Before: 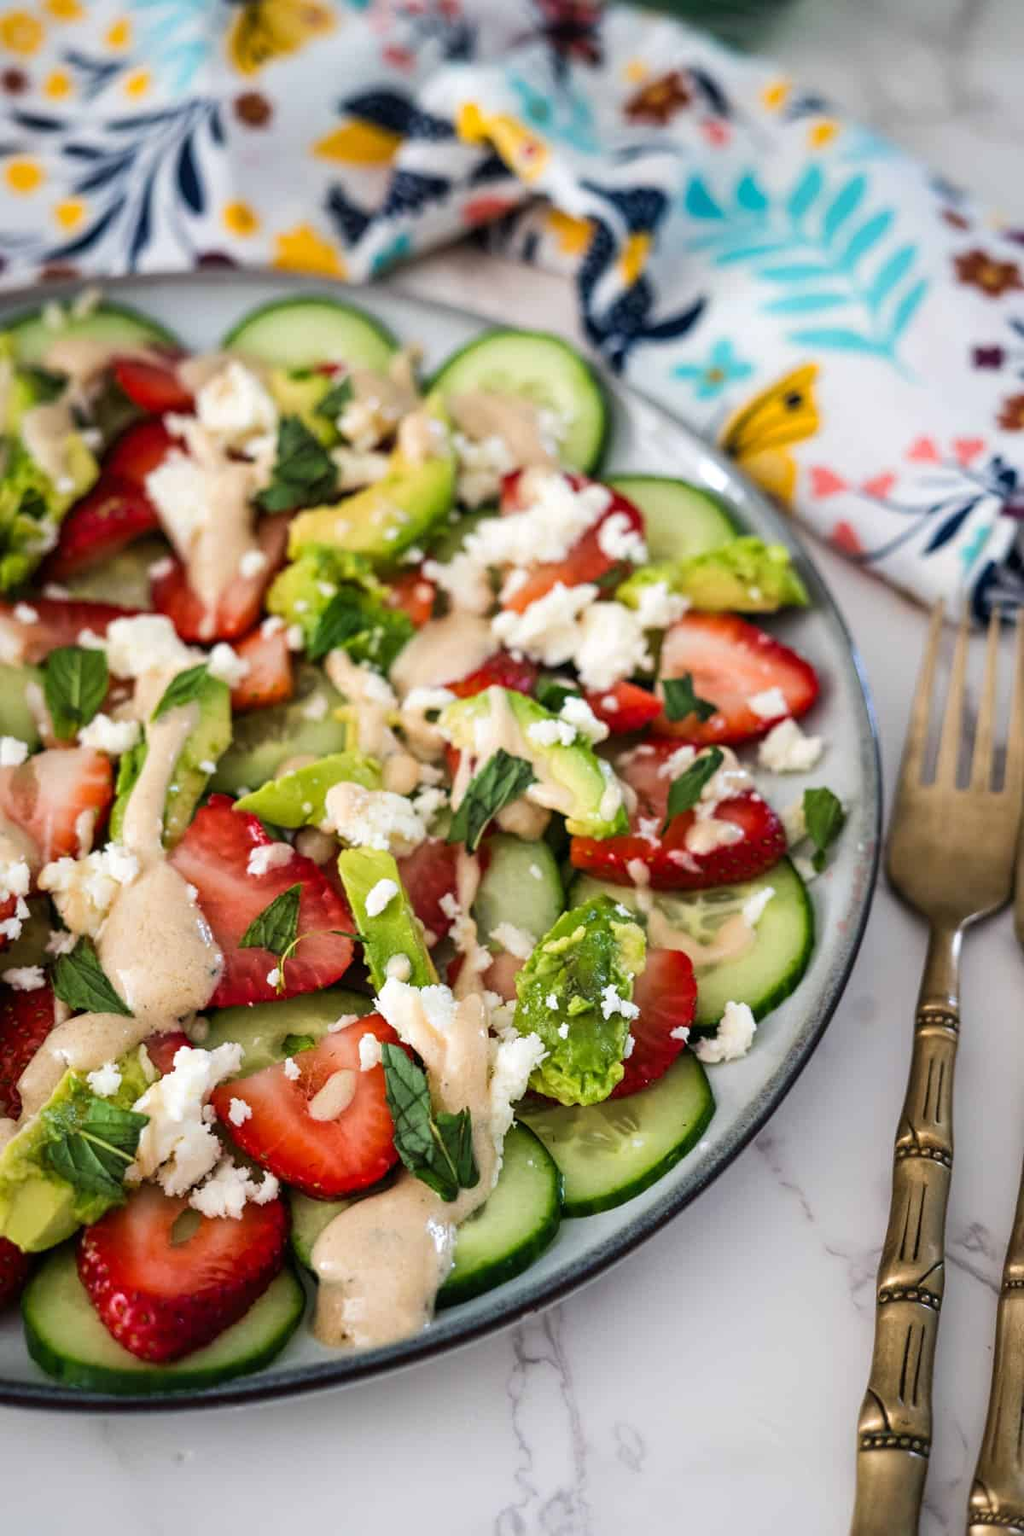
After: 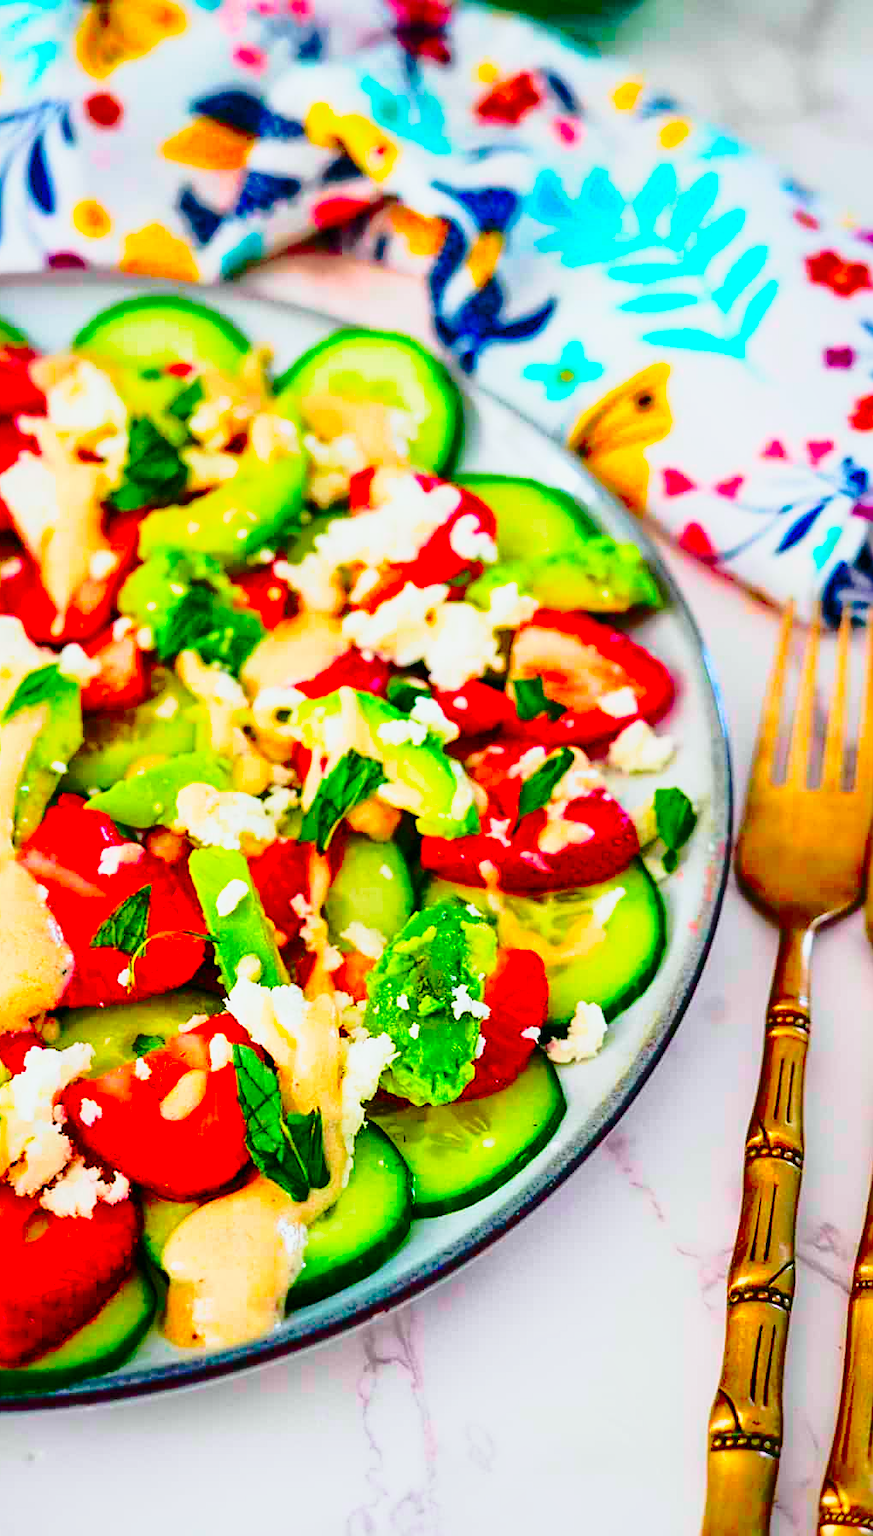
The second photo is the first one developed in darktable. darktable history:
sharpen: on, module defaults
exposure: black level correction 0.001, compensate highlight preservation false
shadows and highlights: on, module defaults
color balance rgb: perceptual saturation grading › global saturation 30%, global vibrance 20%
contrast brightness saturation: contrast 0.26, brightness 0.02, saturation 0.87
tone curve: curves: ch0 [(0, 0.003) (0.211, 0.174) (0.482, 0.519) (0.843, 0.821) (0.992, 0.971)]; ch1 [(0, 0) (0.276, 0.206) (0.393, 0.364) (0.482, 0.477) (0.506, 0.5) (0.523, 0.523) (0.572, 0.592) (0.695, 0.767) (1, 1)]; ch2 [(0, 0) (0.438, 0.456) (0.498, 0.497) (0.536, 0.527) (0.562, 0.584) (0.619, 0.602) (0.698, 0.698) (1, 1)], color space Lab, independent channels, preserve colors none
base curve: curves: ch0 [(0, 0) (0.028, 0.03) (0.121, 0.232) (0.46, 0.748) (0.859, 0.968) (1, 1)], preserve colors none
crop and rotate: left 14.584%
